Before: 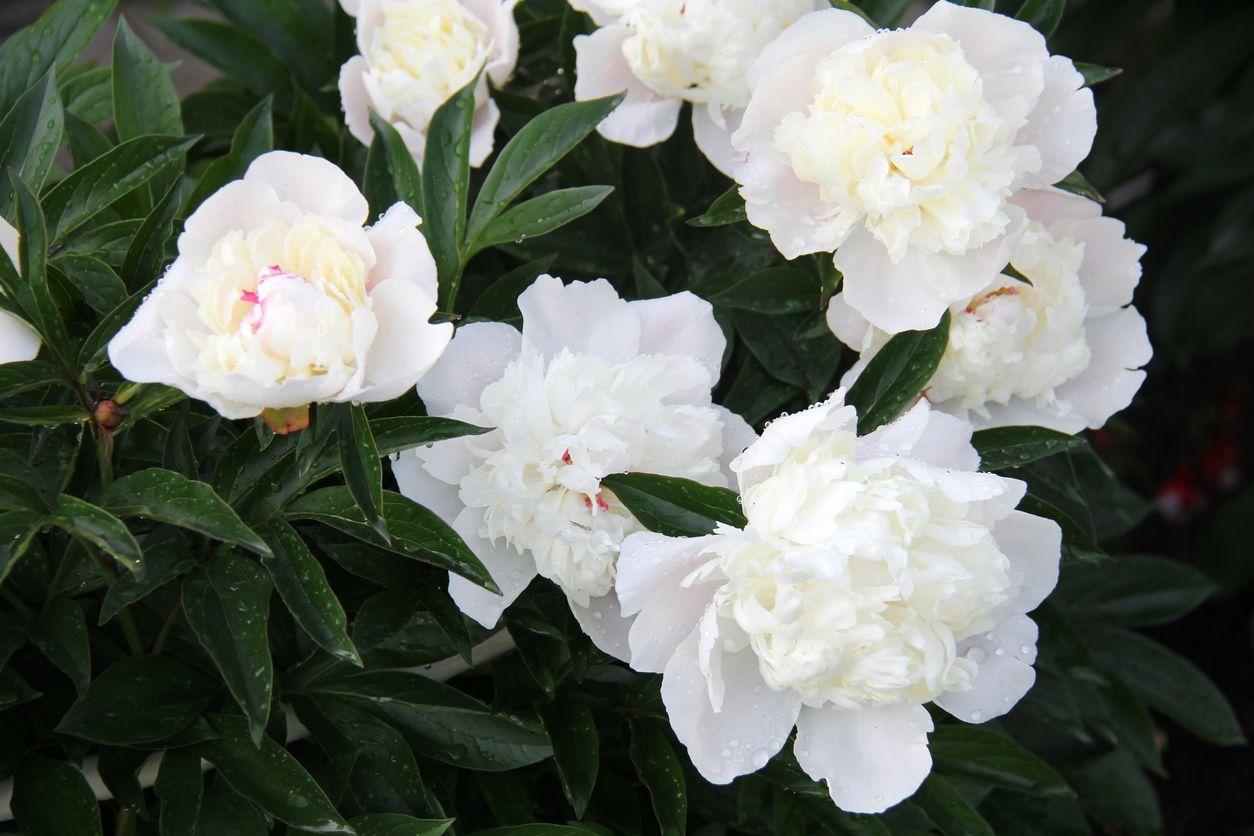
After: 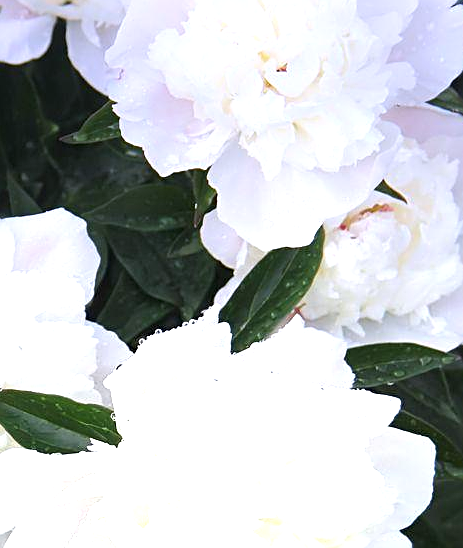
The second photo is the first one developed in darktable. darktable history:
exposure: exposure 1 EV, compensate highlight preservation false
crop and rotate: left 49.936%, top 10.094%, right 13.136%, bottom 24.256%
graduated density: hue 238.83°, saturation 50%
sharpen: on, module defaults
